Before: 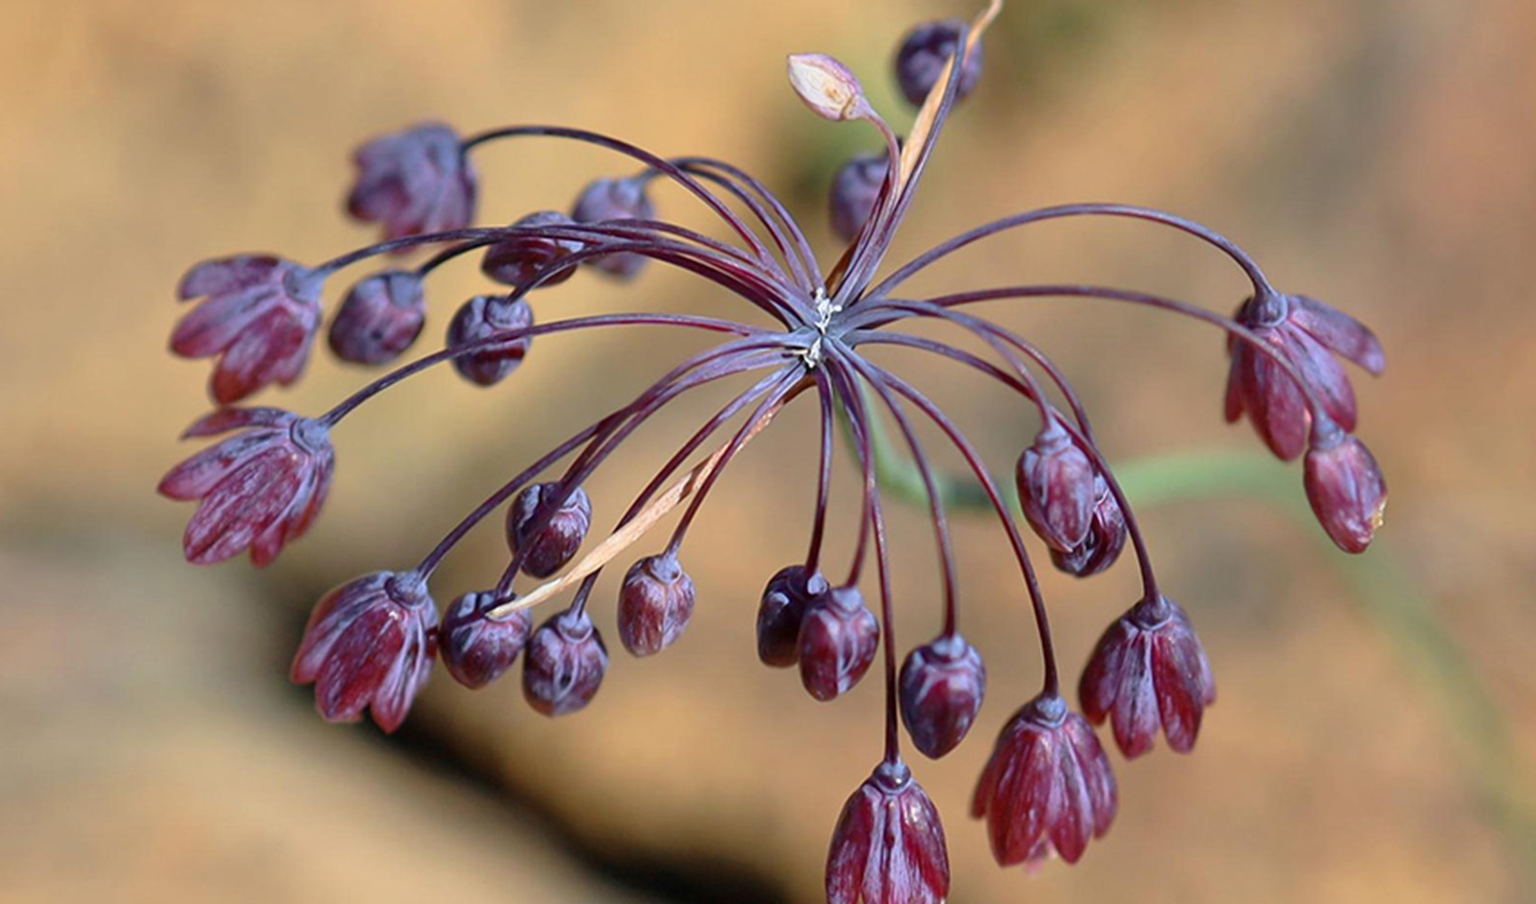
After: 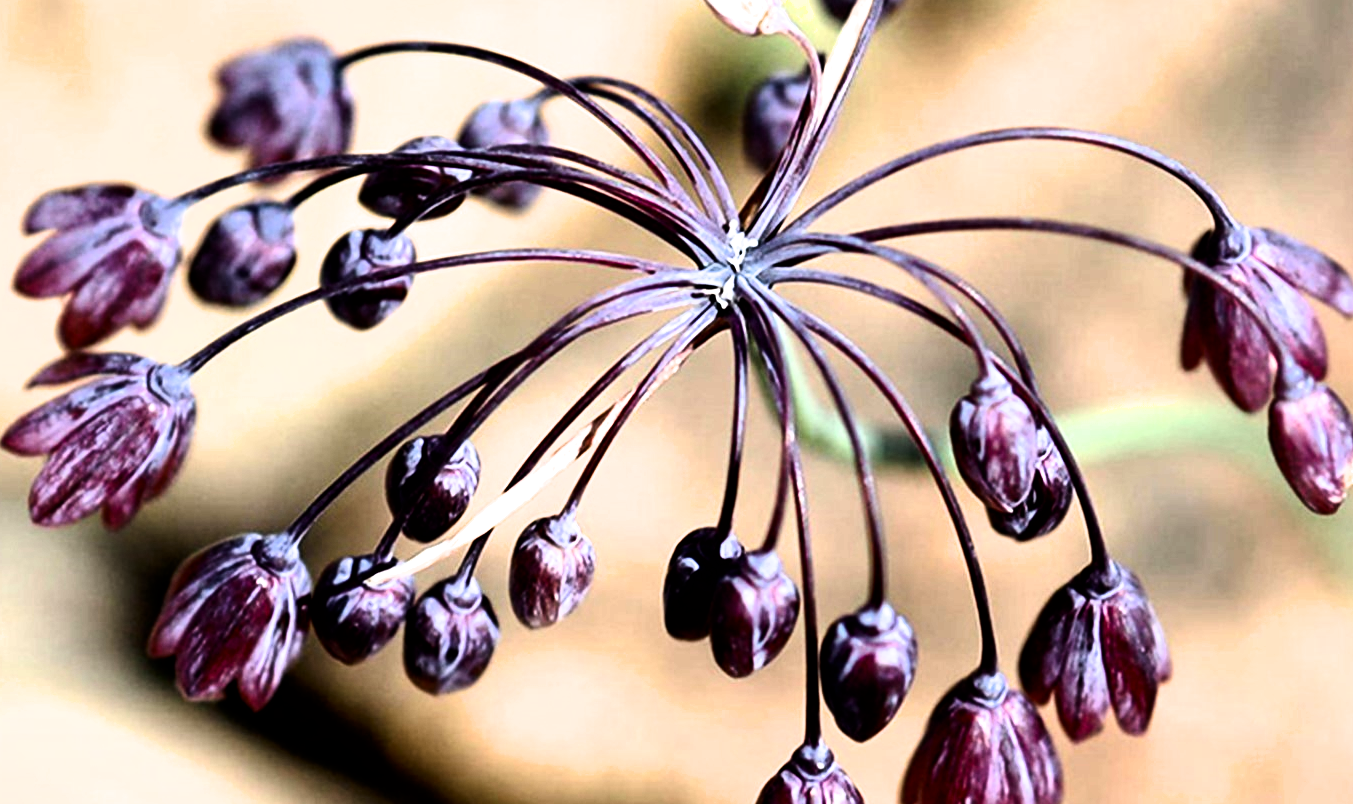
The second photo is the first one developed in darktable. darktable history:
crop and rotate: left 10.312%, top 9.841%, right 10.057%, bottom 9.681%
contrast brightness saturation: contrast 0.131, brightness -0.047, saturation 0.151
filmic rgb: black relative exposure -8.25 EV, white relative exposure 2.22 EV, hardness 7.05, latitude 86.38%, contrast 1.71, highlights saturation mix -4.11%, shadows ↔ highlights balance -2.43%, iterations of high-quality reconstruction 0
tone equalizer: -8 EV -0.765 EV, -7 EV -0.68 EV, -6 EV -0.565 EV, -5 EV -0.41 EV, -3 EV 0.367 EV, -2 EV 0.6 EV, -1 EV 0.679 EV, +0 EV 0.768 EV, edges refinement/feathering 500, mask exposure compensation -1.25 EV, preserve details no
